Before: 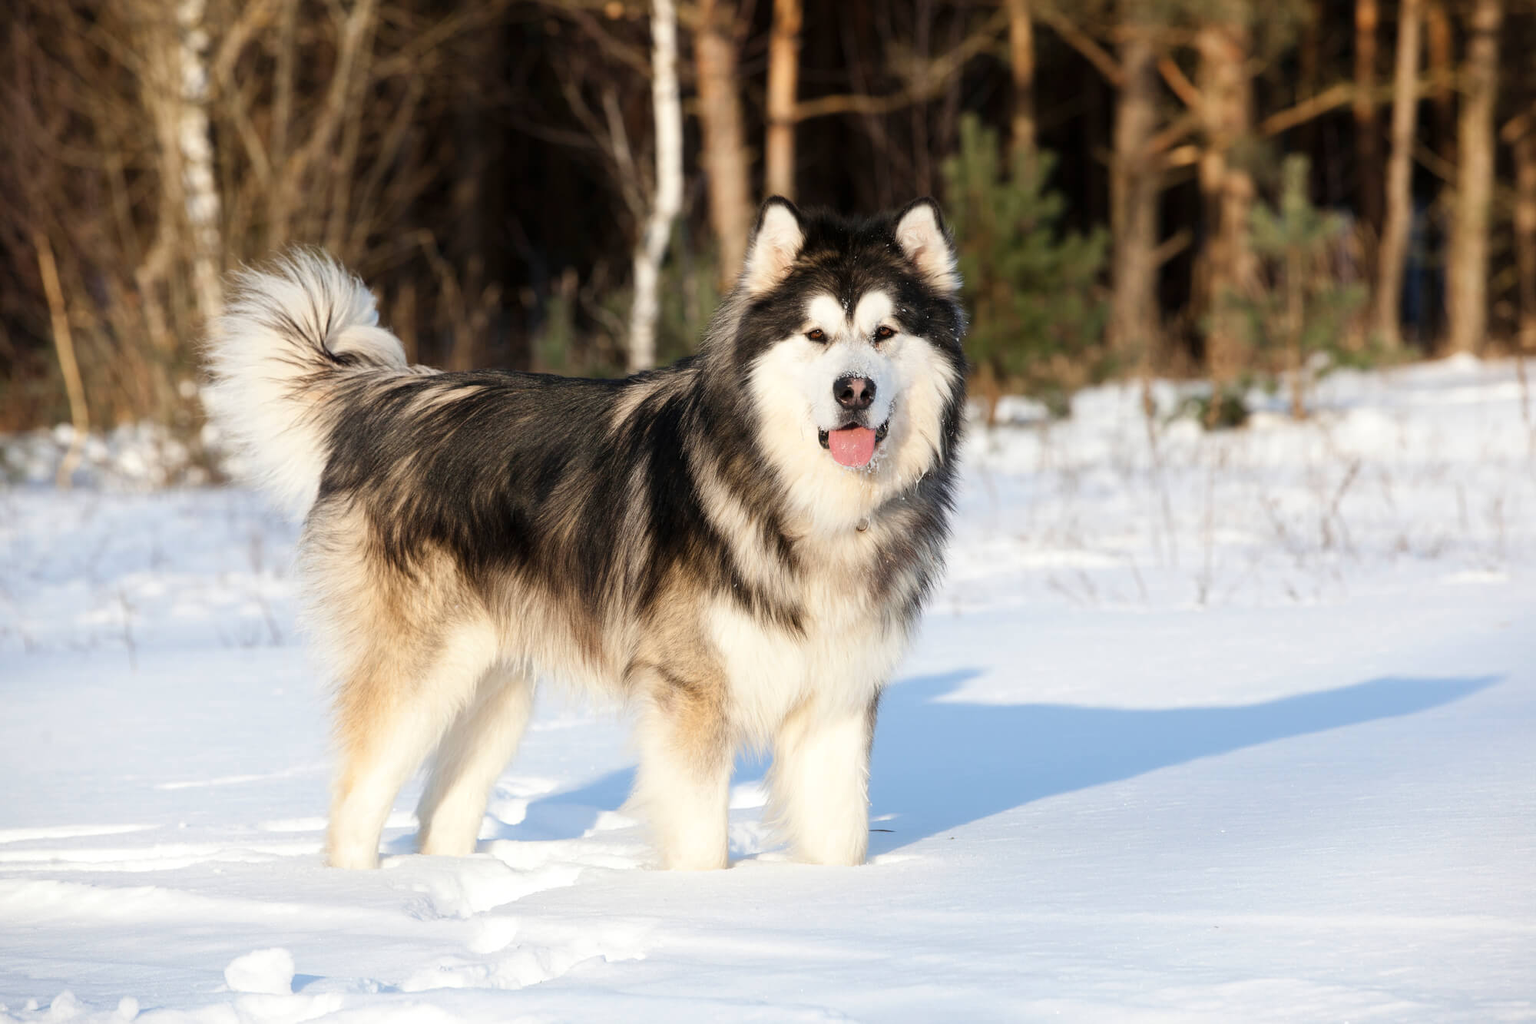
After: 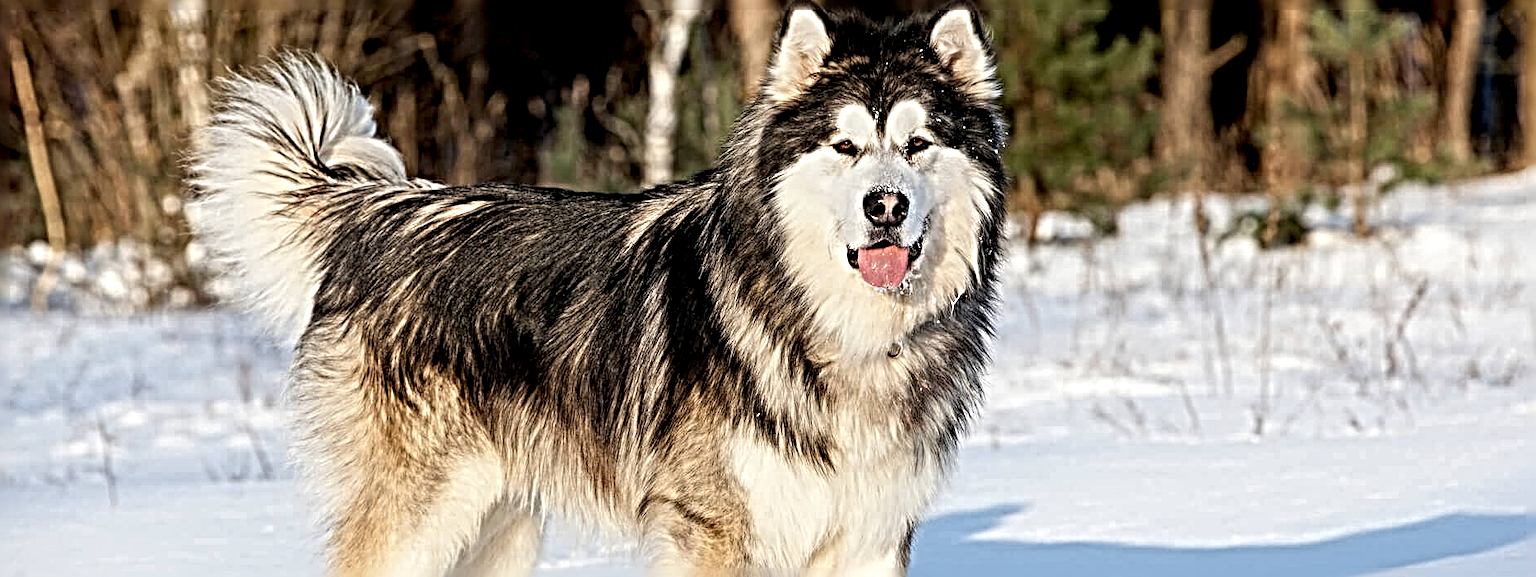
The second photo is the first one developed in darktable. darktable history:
exposure: black level correction 0.006, compensate exposure bias true, compensate highlight preservation false
crop: left 1.846%, top 19.413%, right 4.781%, bottom 27.852%
local contrast: on, module defaults
contrast equalizer: octaves 7, y [[0.509, 0.517, 0.523, 0.523, 0.517, 0.509], [0.5 ×6], [0.5 ×6], [0 ×6], [0 ×6]], mix 0.37
sharpen: radius 6.276, amount 1.815, threshold 0.099
